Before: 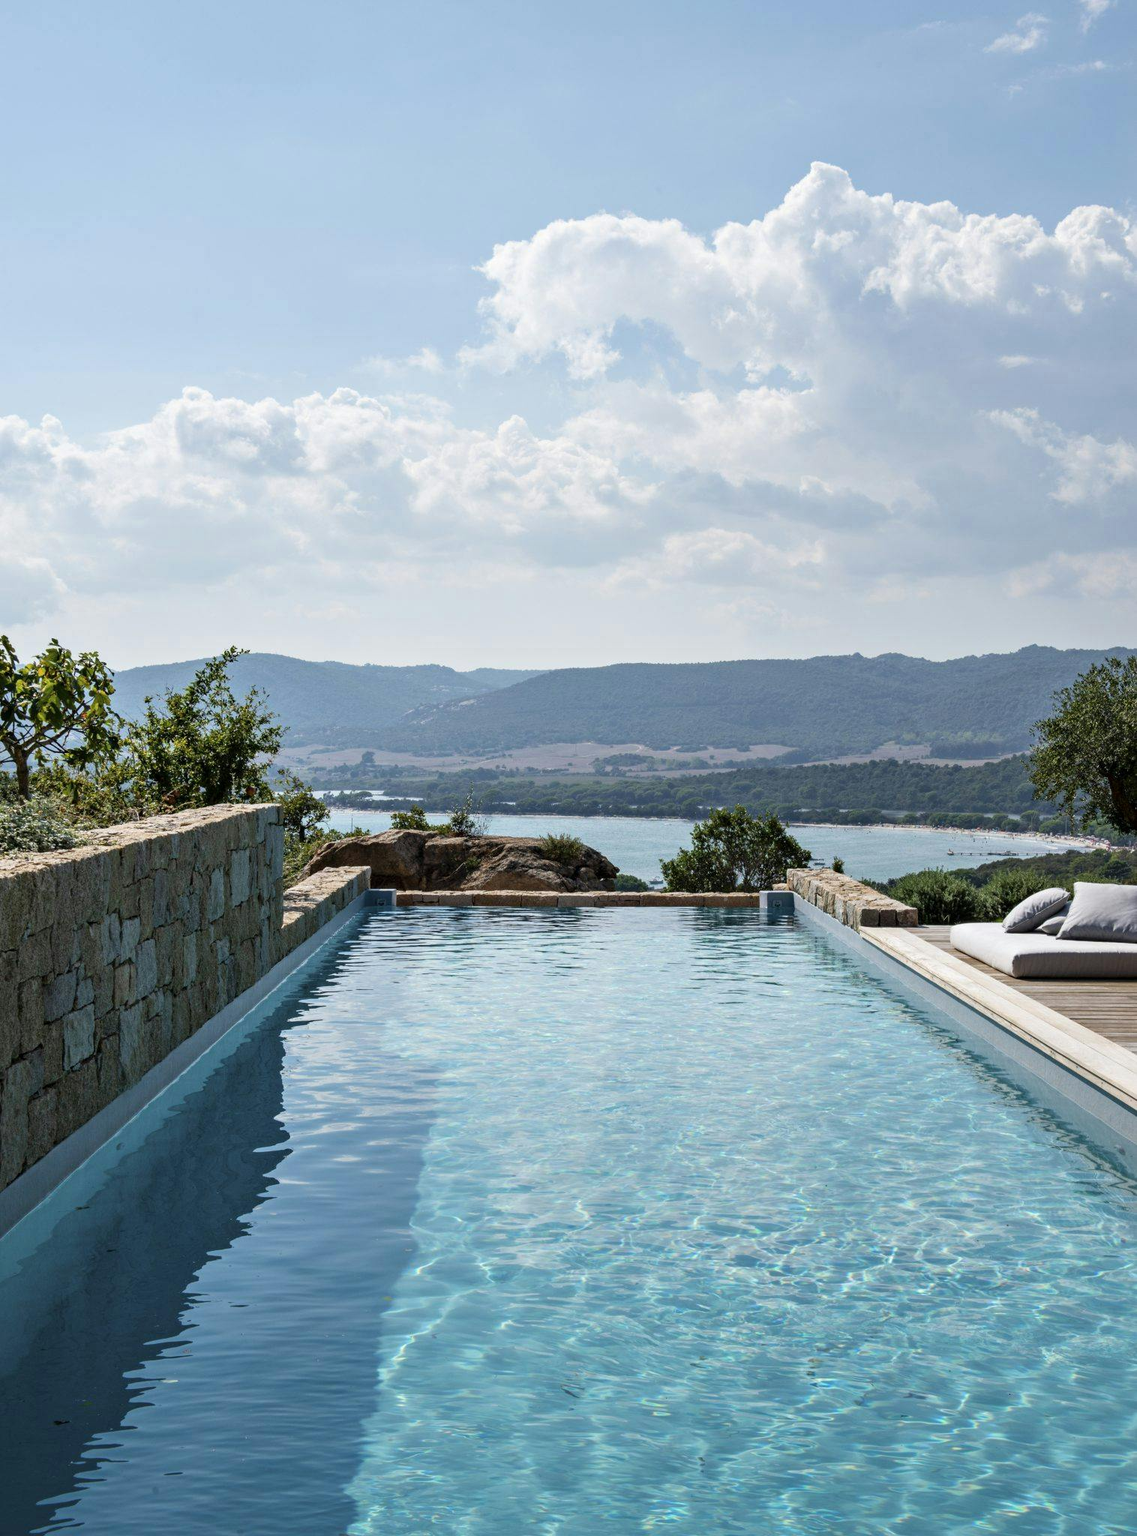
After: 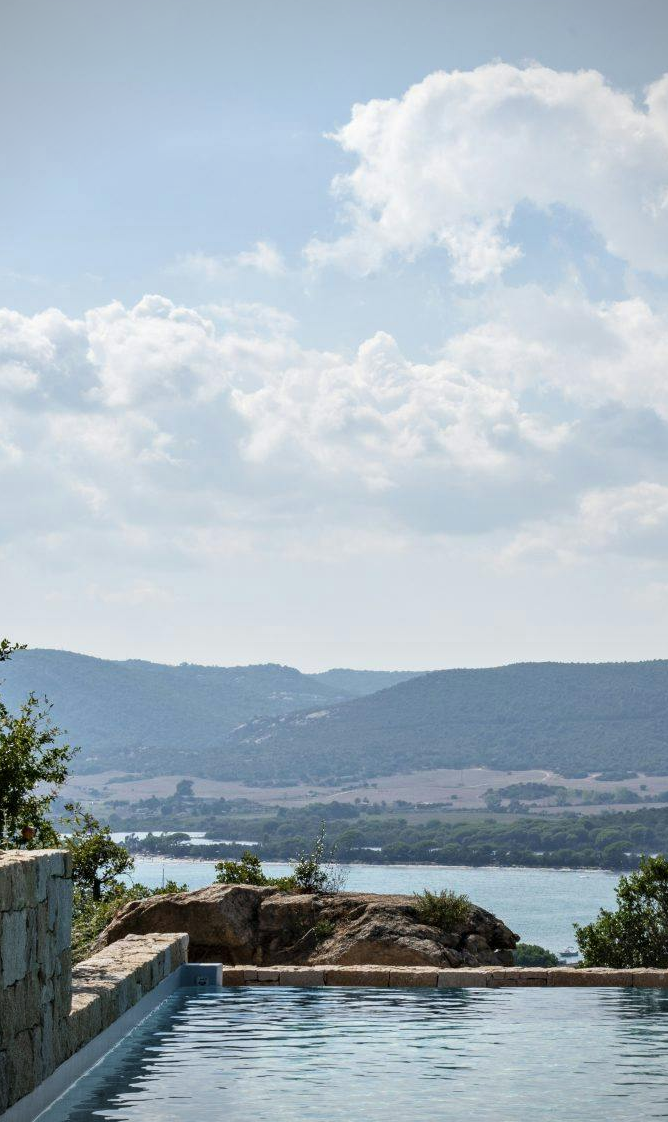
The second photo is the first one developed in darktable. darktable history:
crop: left 20.248%, top 10.86%, right 35.675%, bottom 34.321%
vignetting: on, module defaults
